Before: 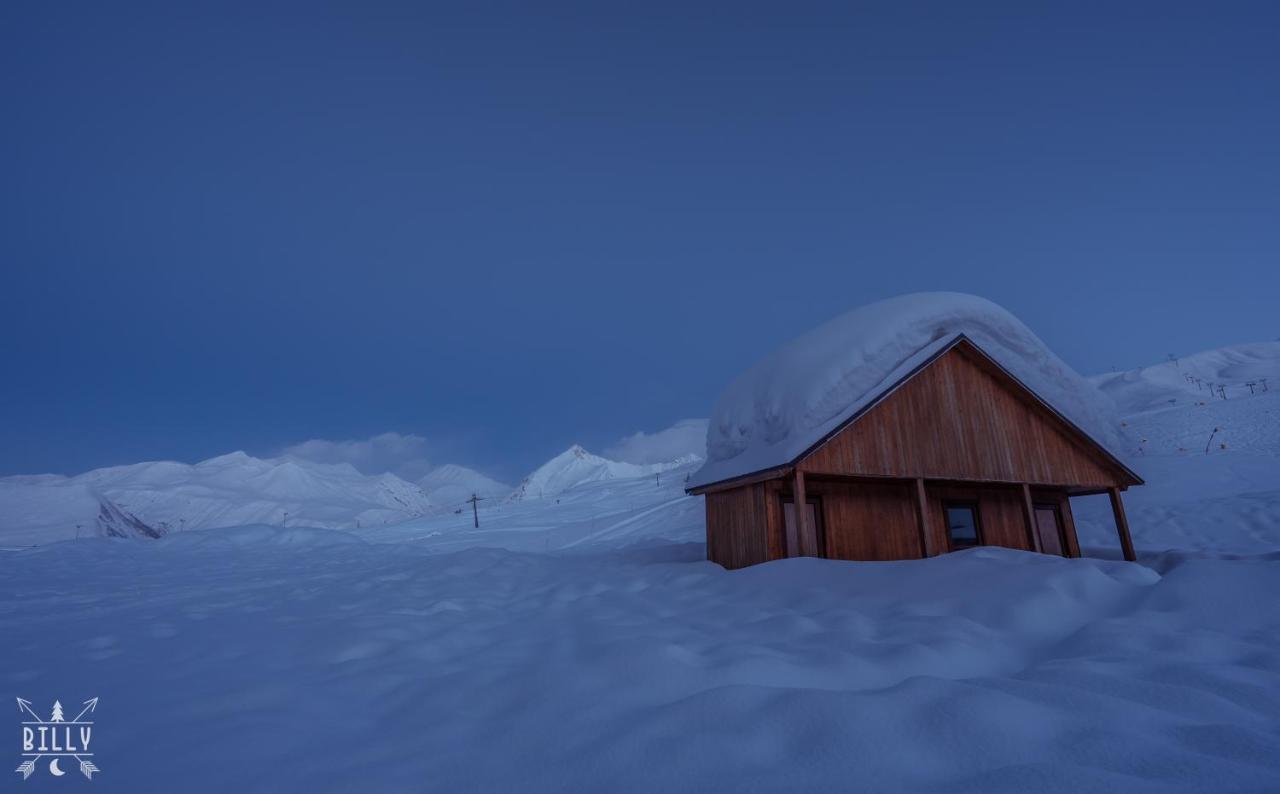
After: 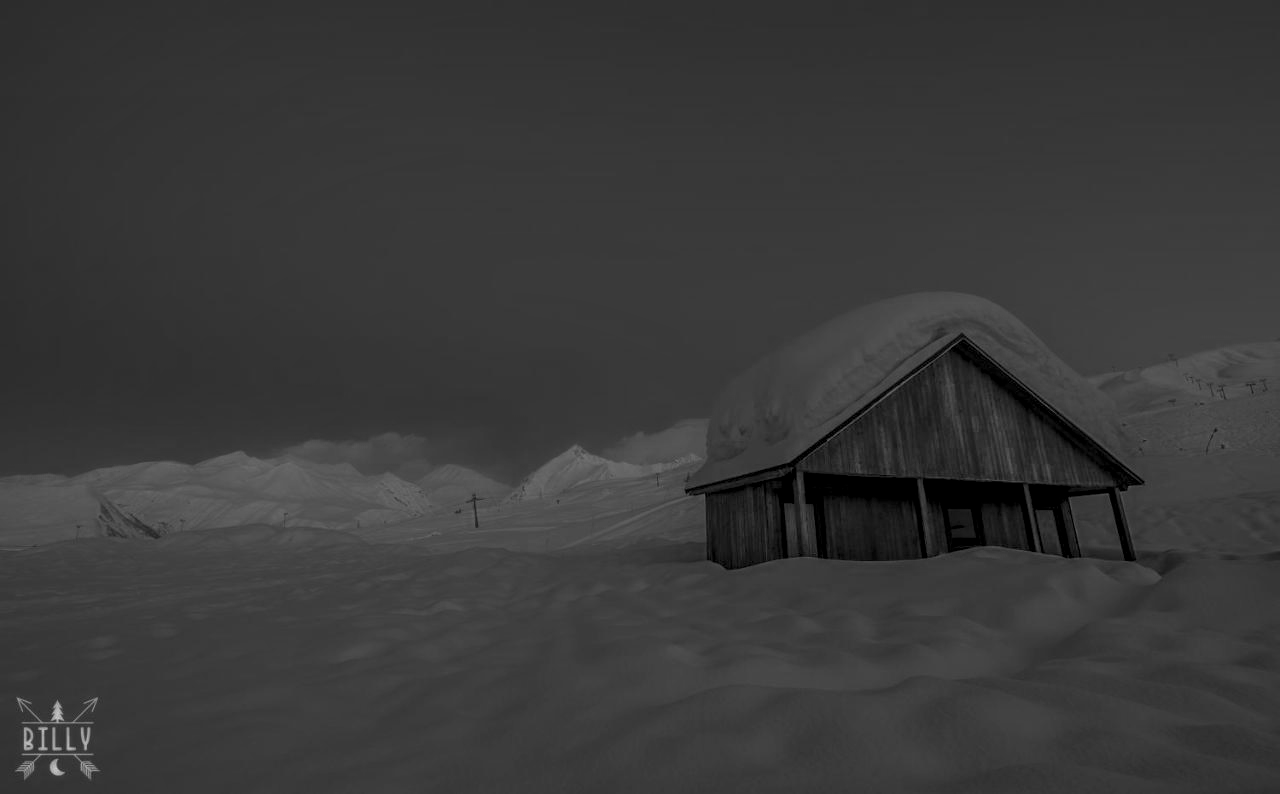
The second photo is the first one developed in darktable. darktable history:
local contrast: detail 130%
color balance rgb: linear chroma grading › global chroma 15%, perceptual saturation grading › global saturation 30%
color zones: curves: ch0 [(0.002, 0.429) (0.121, 0.212) (0.198, 0.113) (0.276, 0.344) (0.331, 0.541) (0.41, 0.56) (0.482, 0.289) (0.619, 0.227) (0.721, 0.18) (0.821, 0.435) (0.928, 0.555) (1, 0.587)]; ch1 [(0, 0) (0.143, 0) (0.286, 0) (0.429, 0) (0.571, 0) (0.714, 0) (0.857, 0)]
